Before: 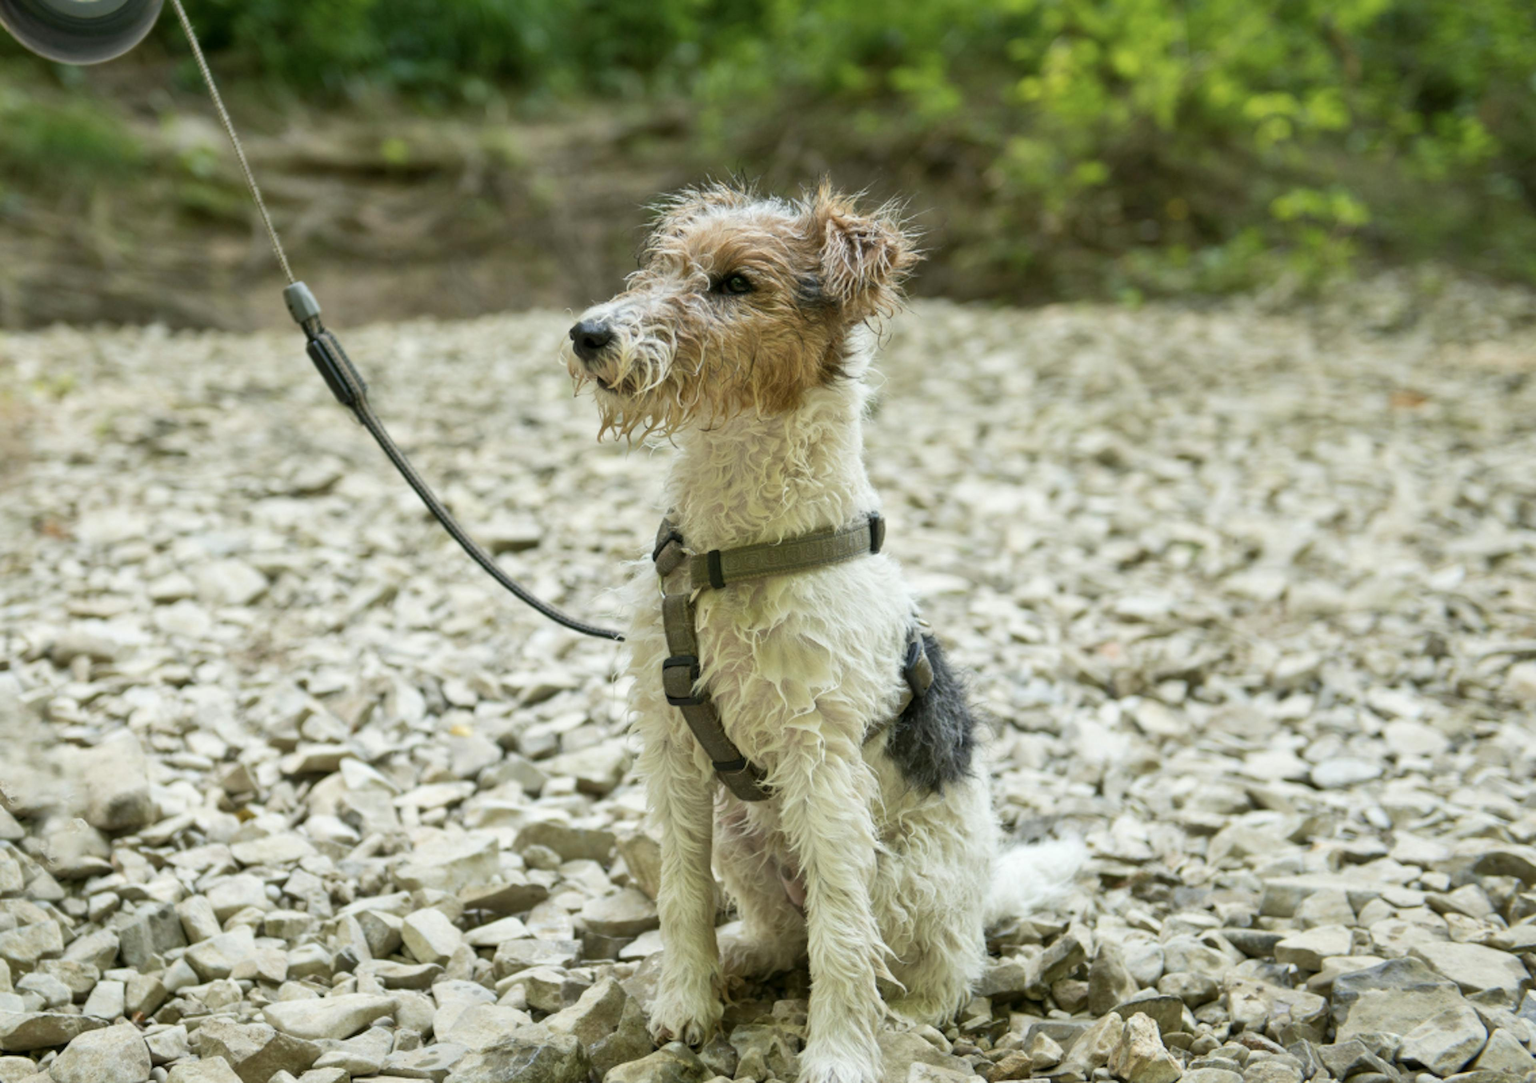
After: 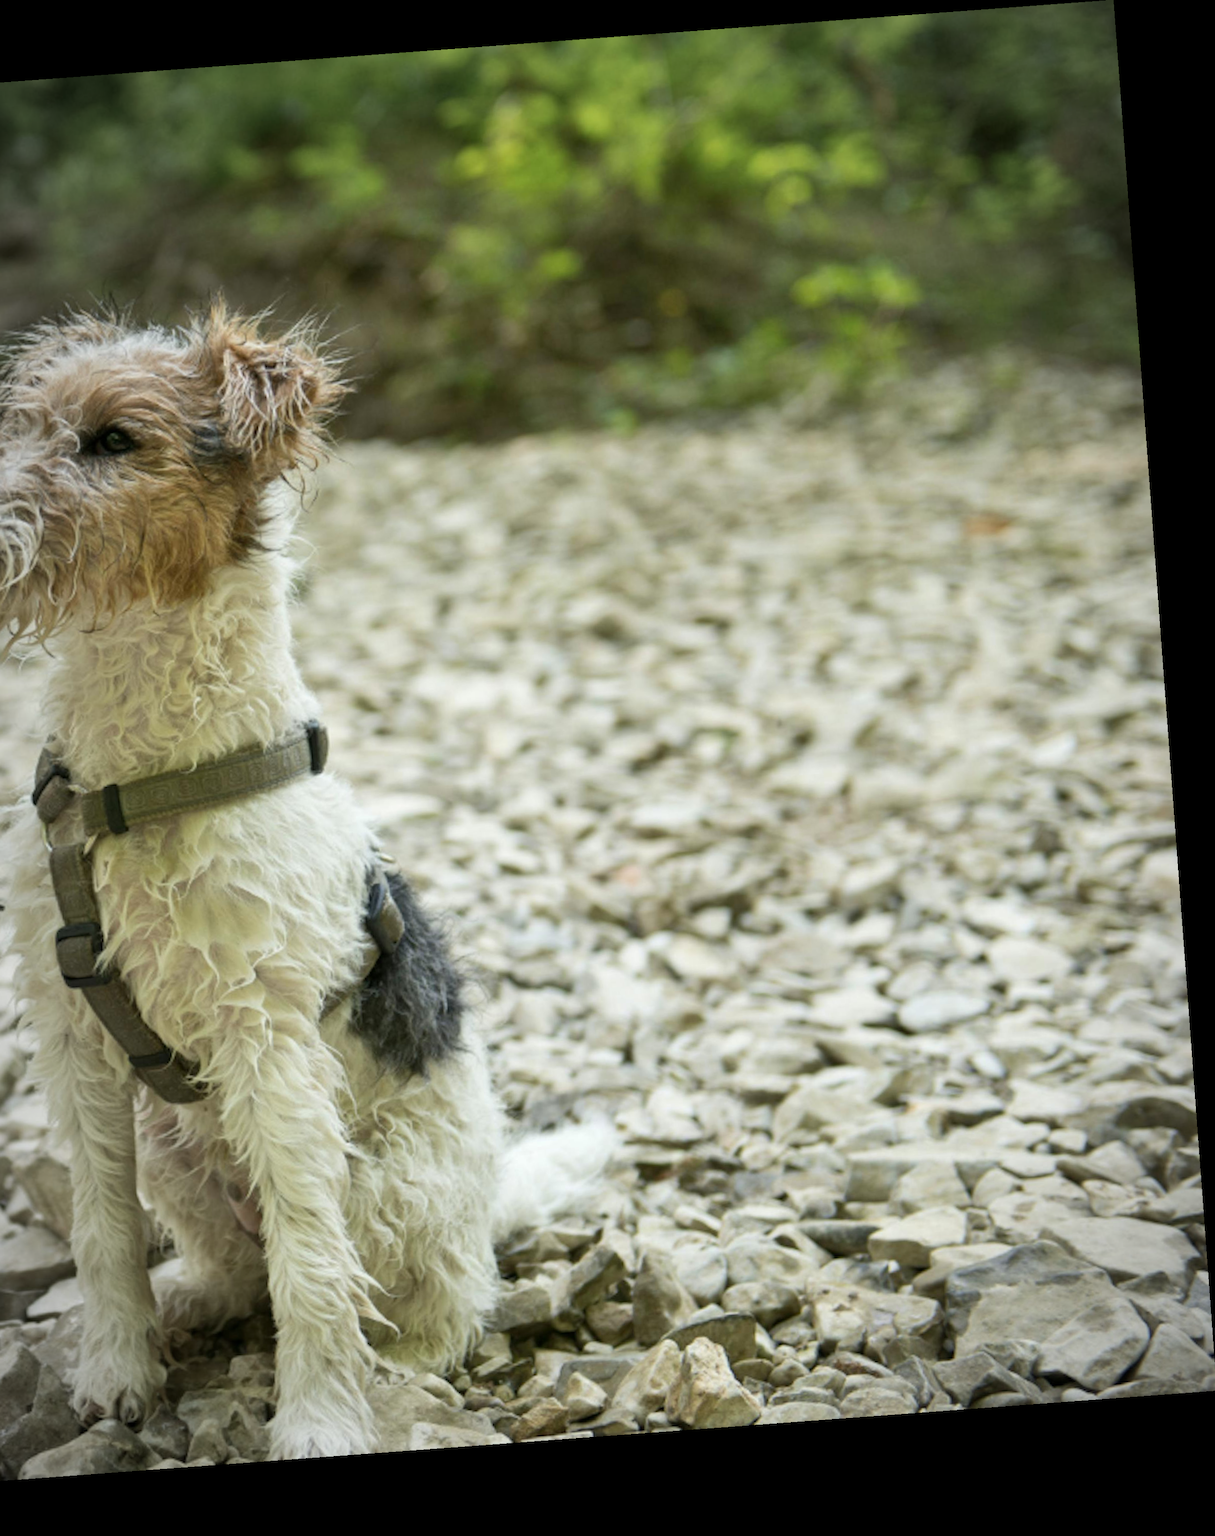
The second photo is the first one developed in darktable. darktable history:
crop: left 41.402%
rotate and perspective: rotation -4.25°, automatic cropping off
vignetting: automatic ratio true
